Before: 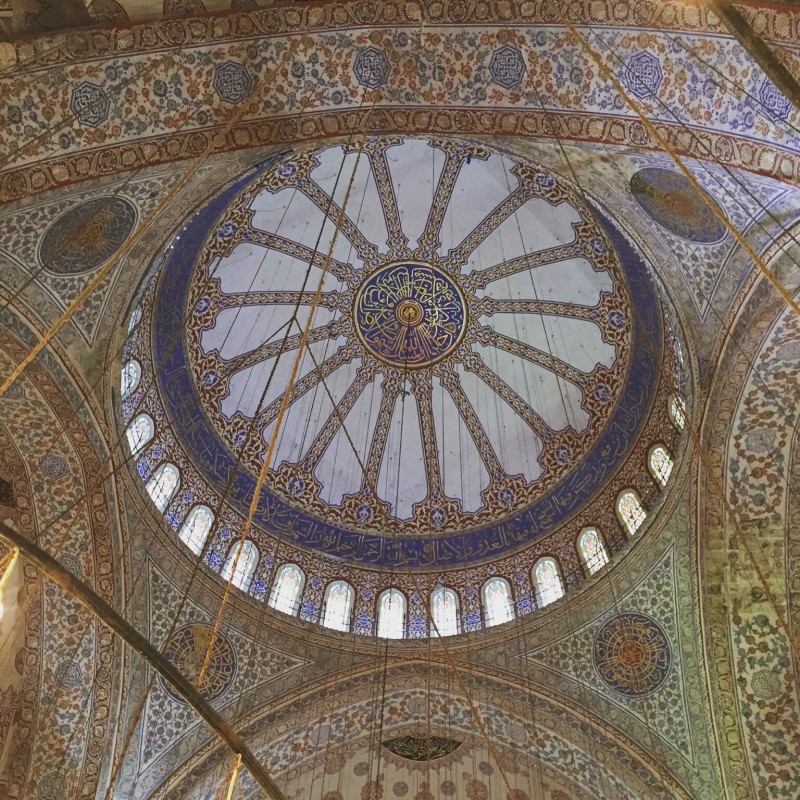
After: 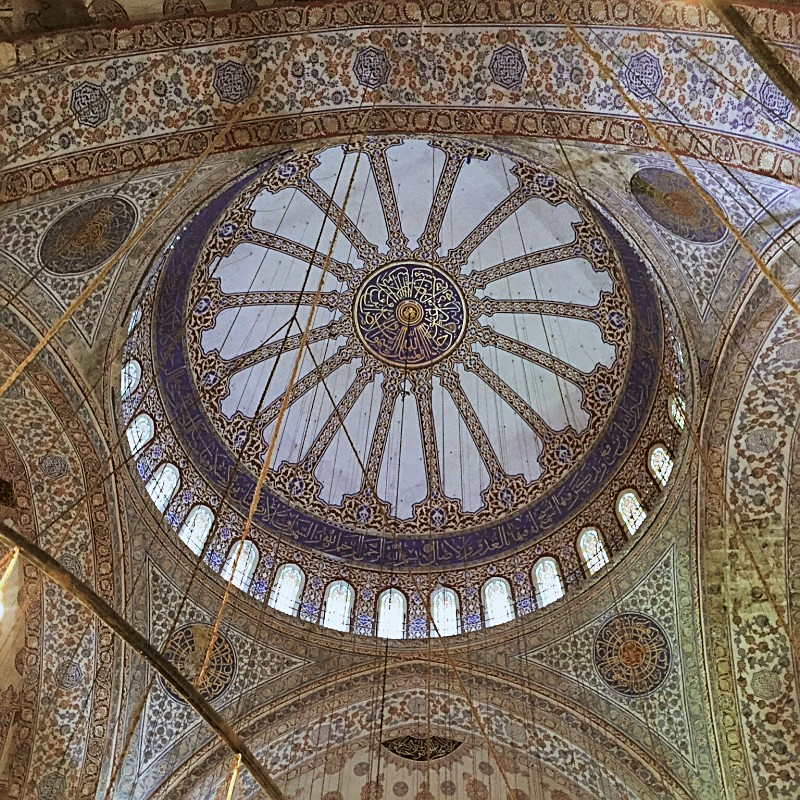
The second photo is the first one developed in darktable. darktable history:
filmic rgb: black relative exposure -4.91 EV, white relative exposure 2.84 EV, hardness 3.7
exposure: exposure 0.127 EV, compensate highlight preservation false
color correction: highlights a* -3.28, highlights b* -6.24, shadows a* 3.1, shadows b* 5.19
sharpen: on, module defaults
